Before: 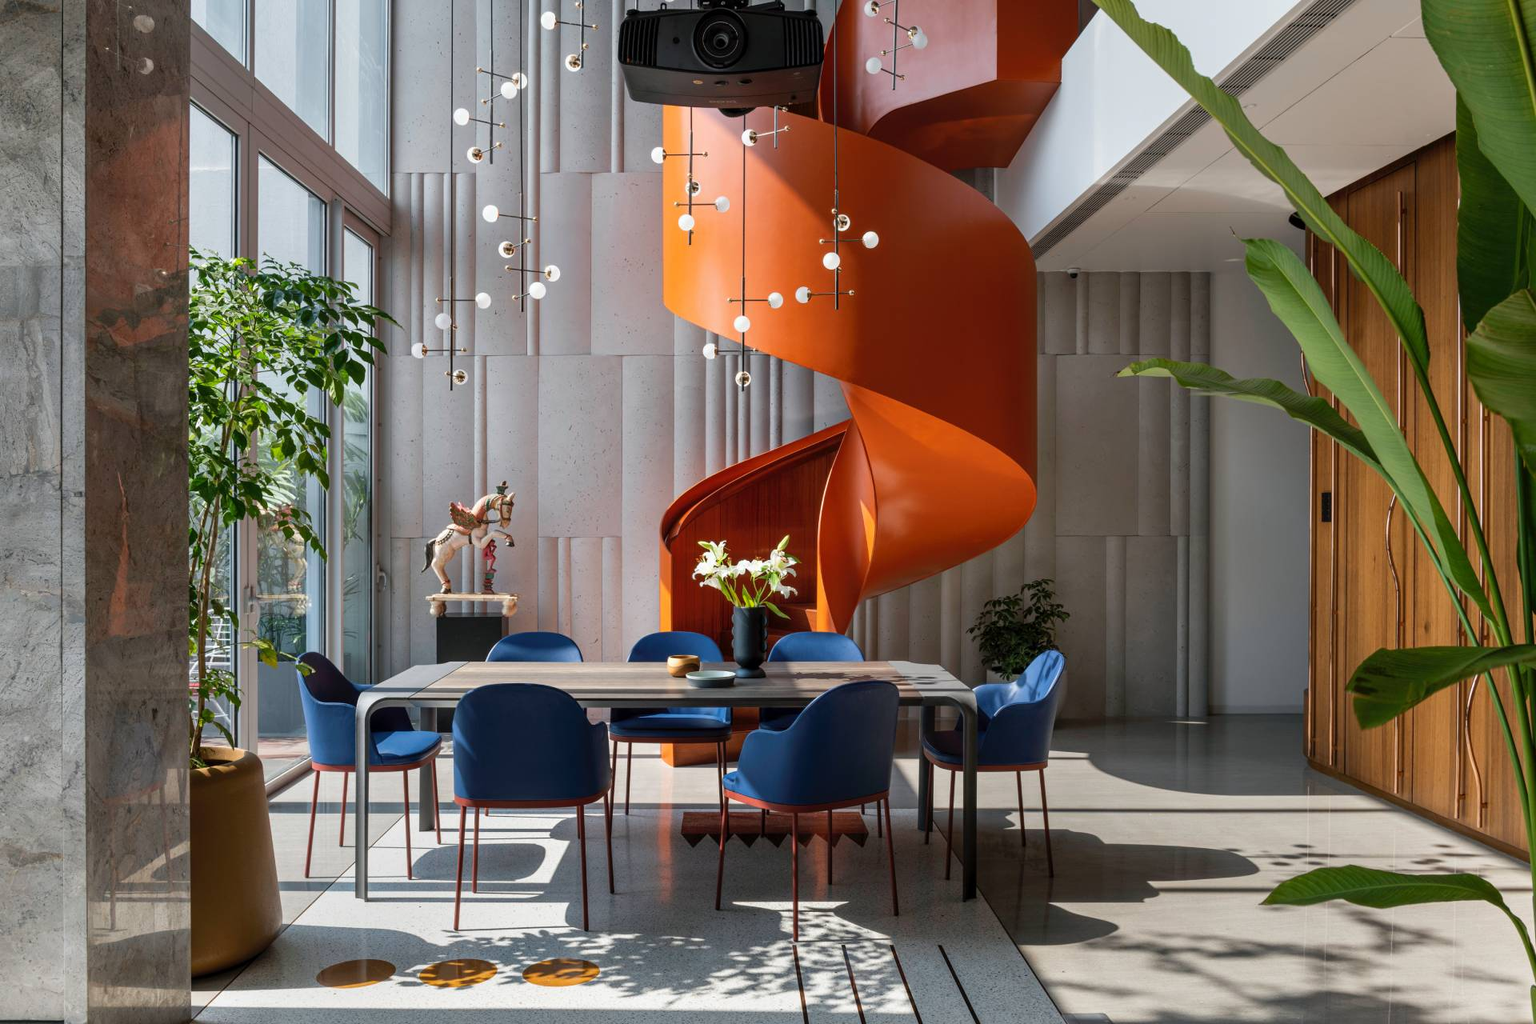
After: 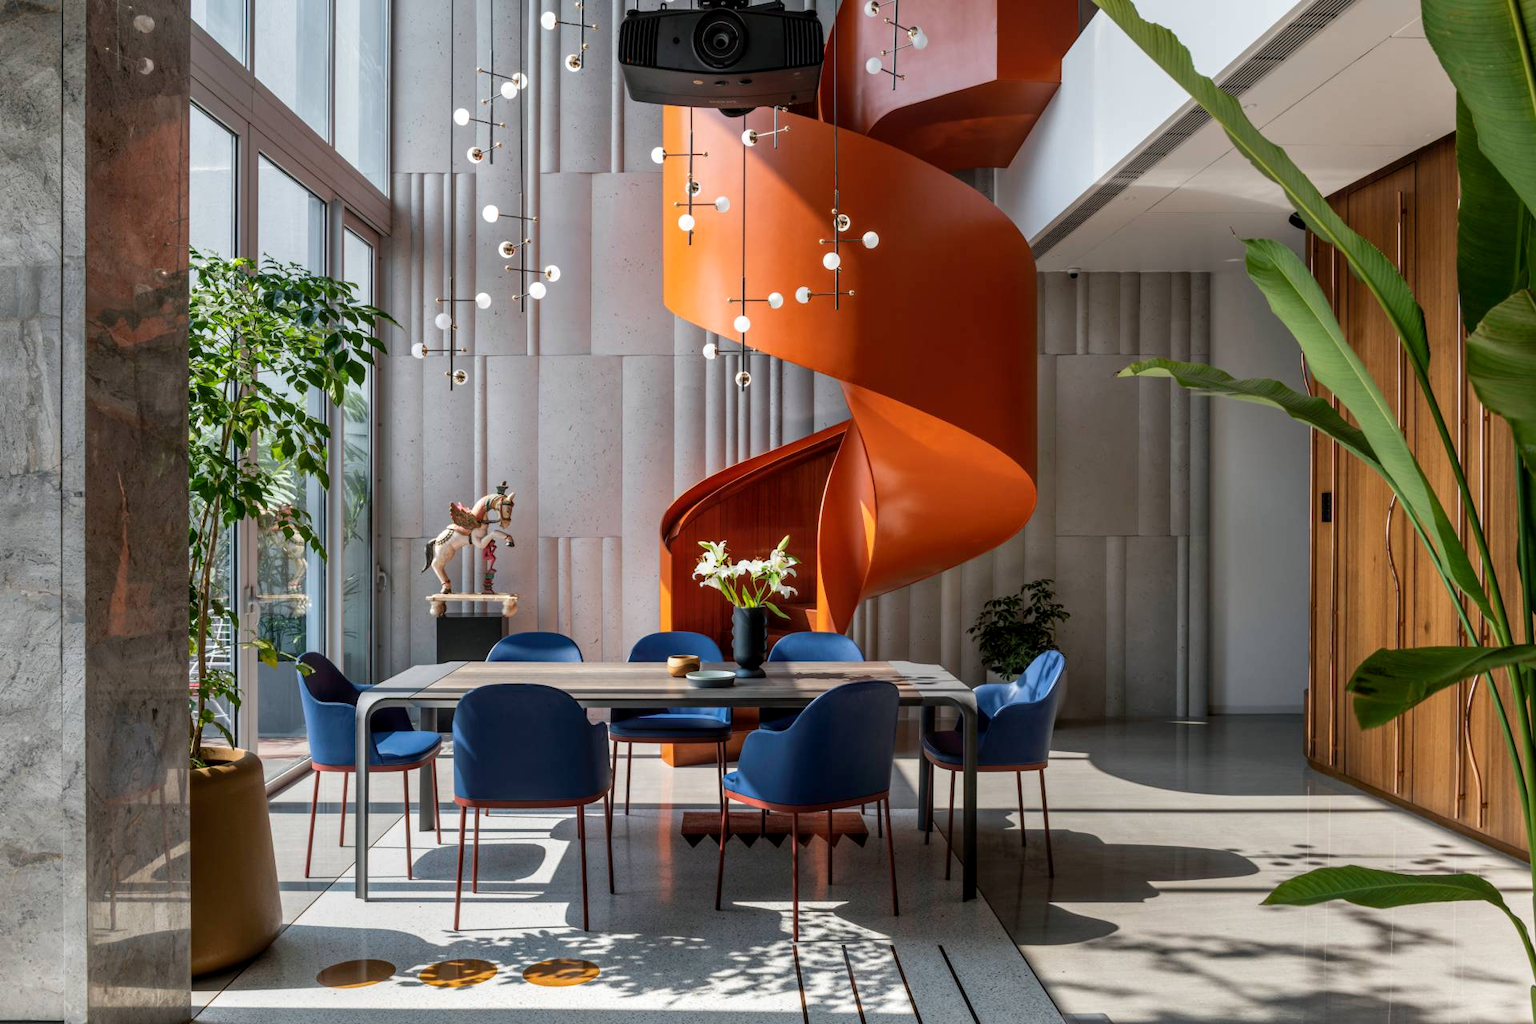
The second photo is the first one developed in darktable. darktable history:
local contrast: on, module defaults
sharpen: radius 2.883, amount 0.868, threshold 47.523
contrast equalizer: y [[0.5 ×4, 0.483, 0.43], [0.5 ×6], [0.5 ×6], [0 ×6], [0 ×6]]
